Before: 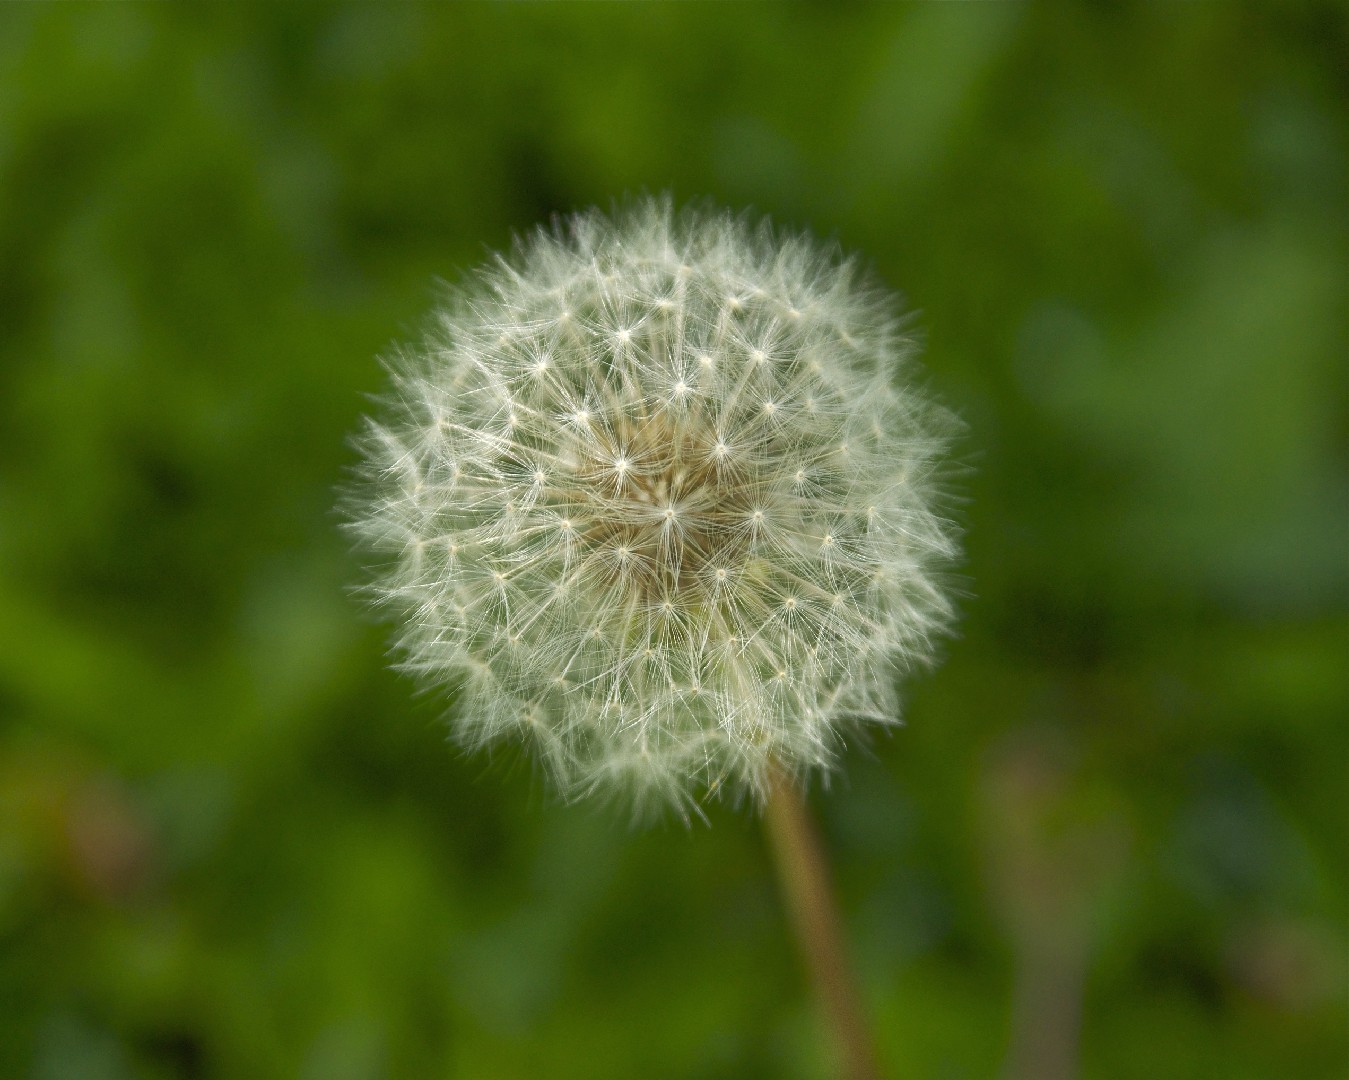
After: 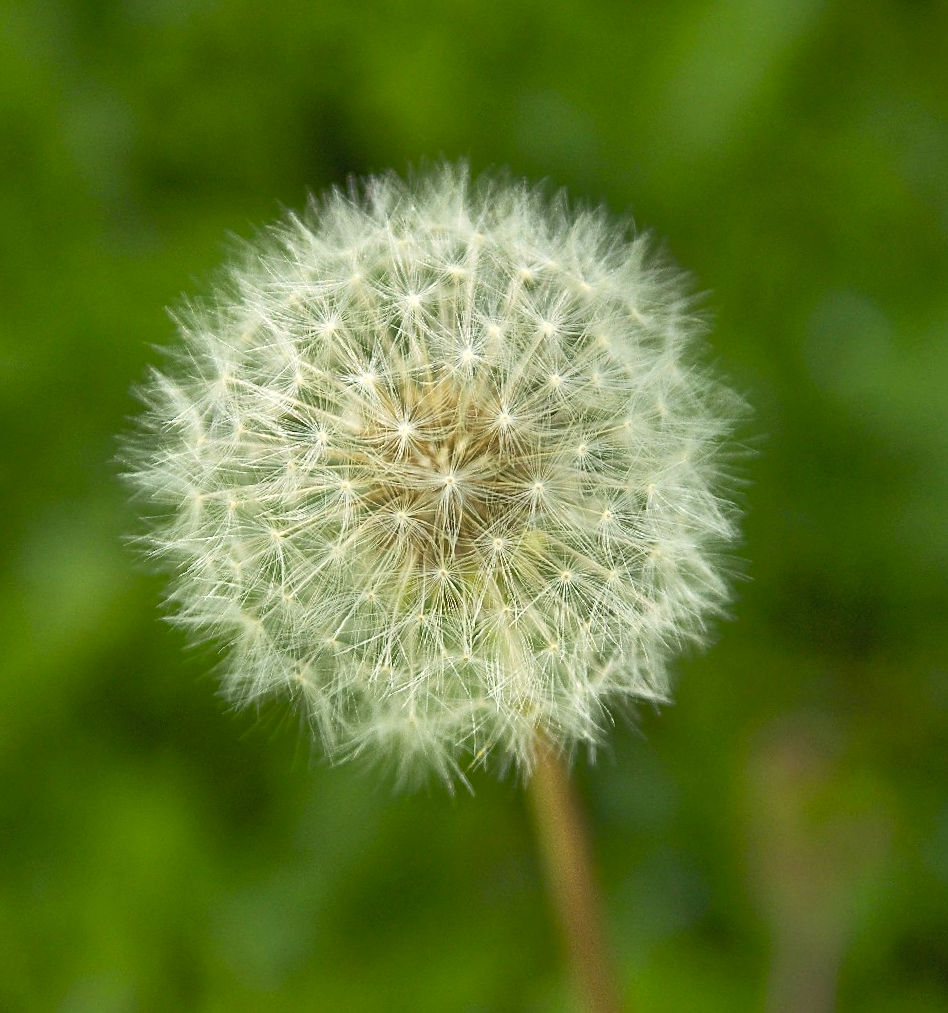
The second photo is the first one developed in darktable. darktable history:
crop and rotate: angle -3.02°, left 14.244%, top 0.036%, right 10.915%, bottom 0.035%
sharpen: on, module defaults
tone equalizer: smoothing diameter 25%, edges refinement/feathering 6.39, preserve details guided filter
contrast brightness saturation: contrast 0.196, brightness 0.167, saturation 0.226
